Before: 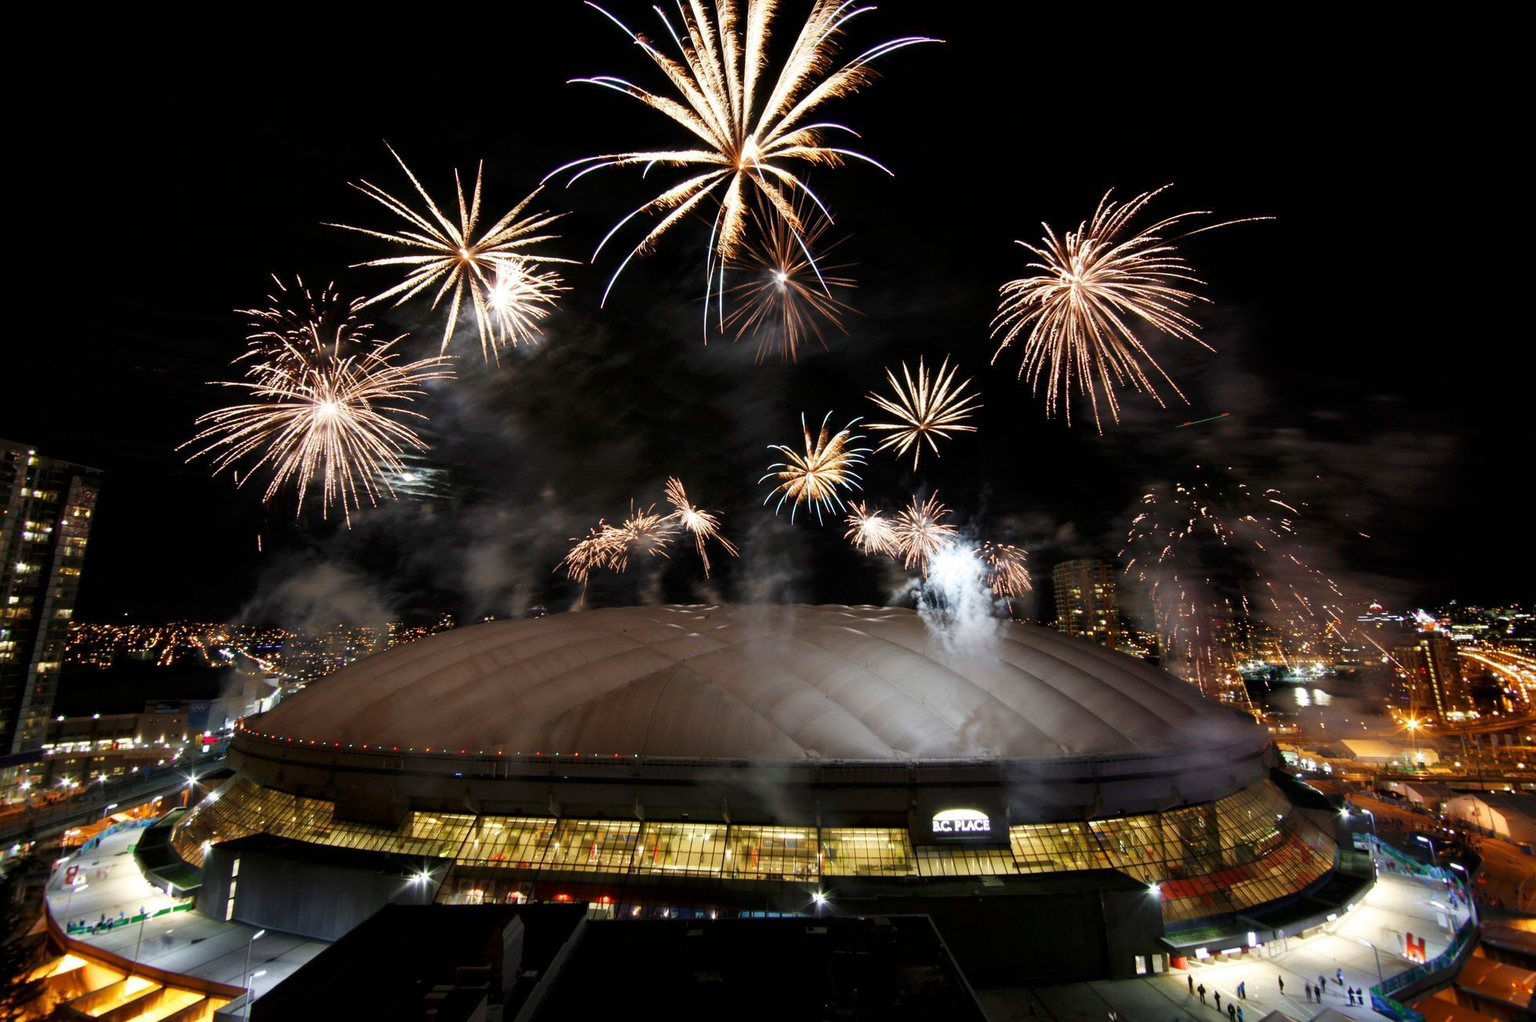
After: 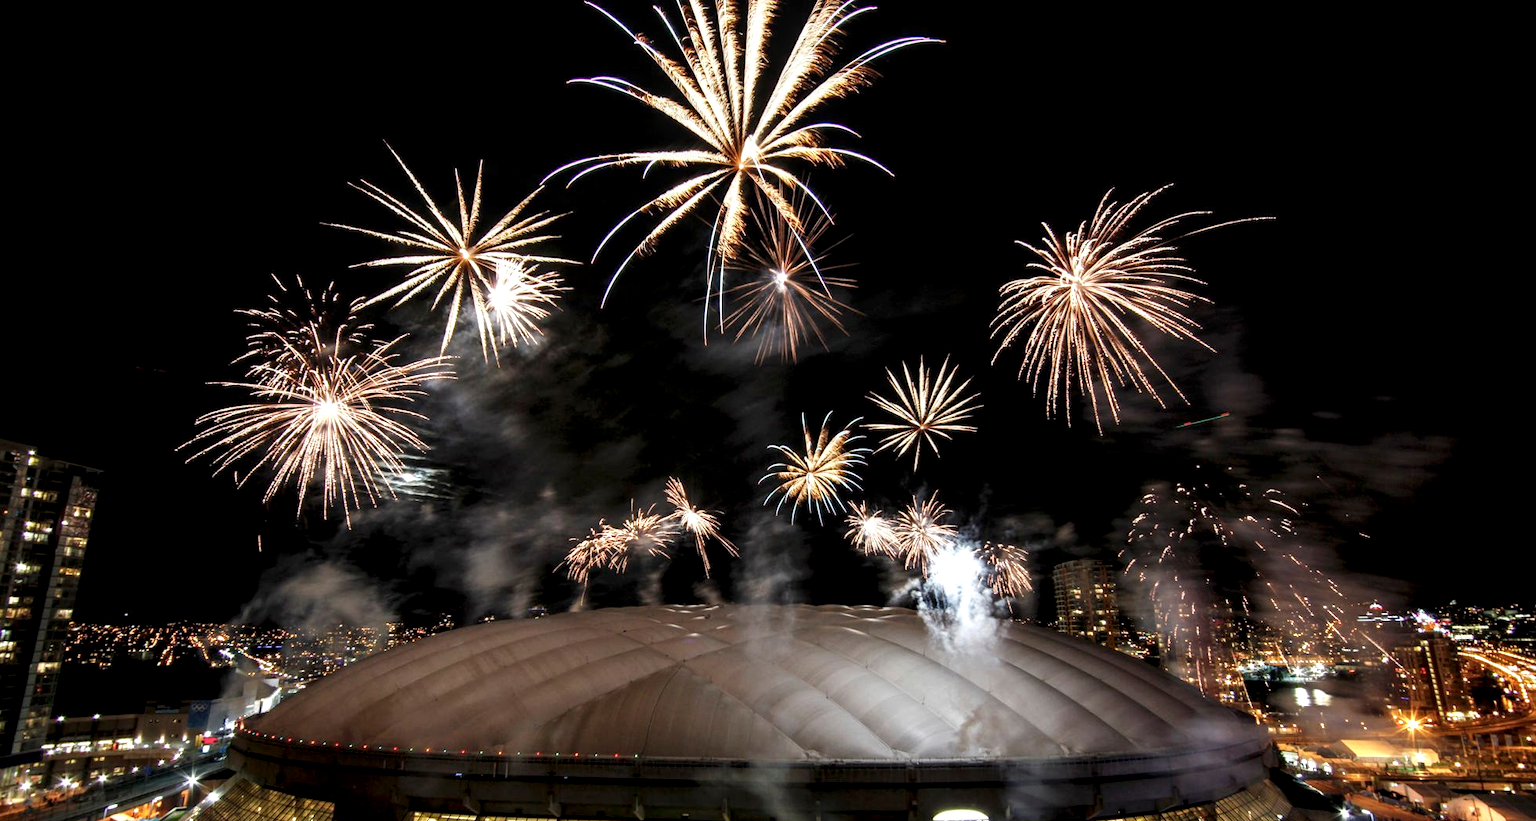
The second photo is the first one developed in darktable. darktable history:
crop: bottom 19.58%
local contrast: highlights 60%, shadows 64%, detail 160%
